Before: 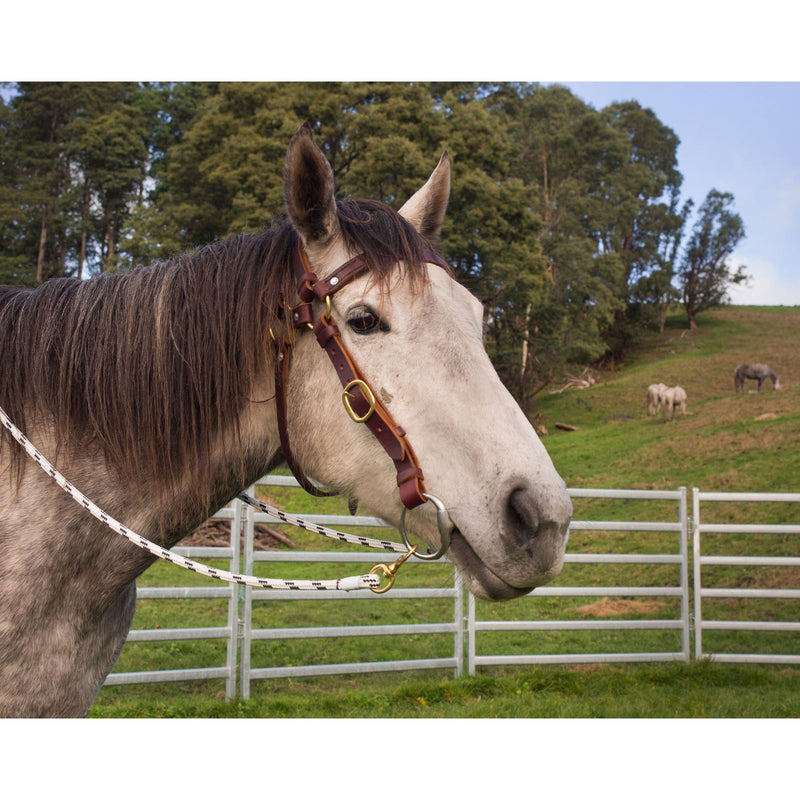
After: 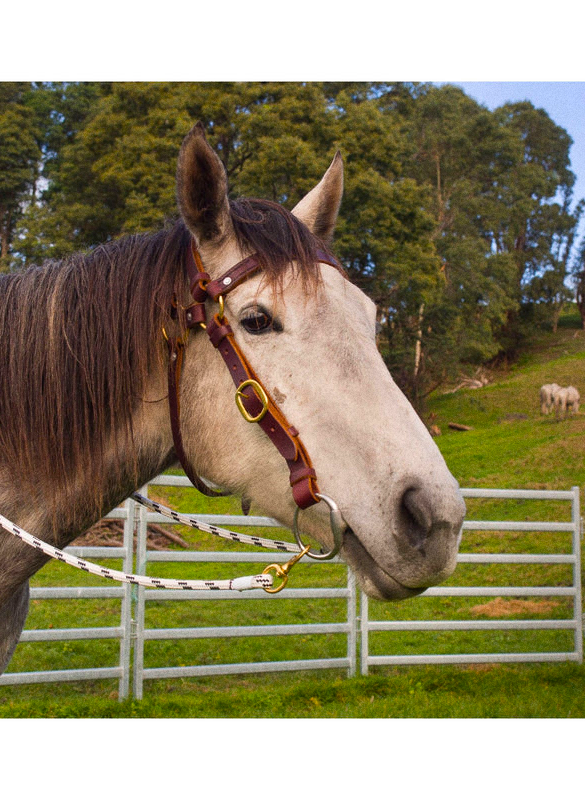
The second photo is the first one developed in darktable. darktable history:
color balance rgb: perceptual saturation grading › global saturation 25%, global vibrance 20%
crop: left 13.443%, right 13.31%
grain: coarseness 0.09 ISO
